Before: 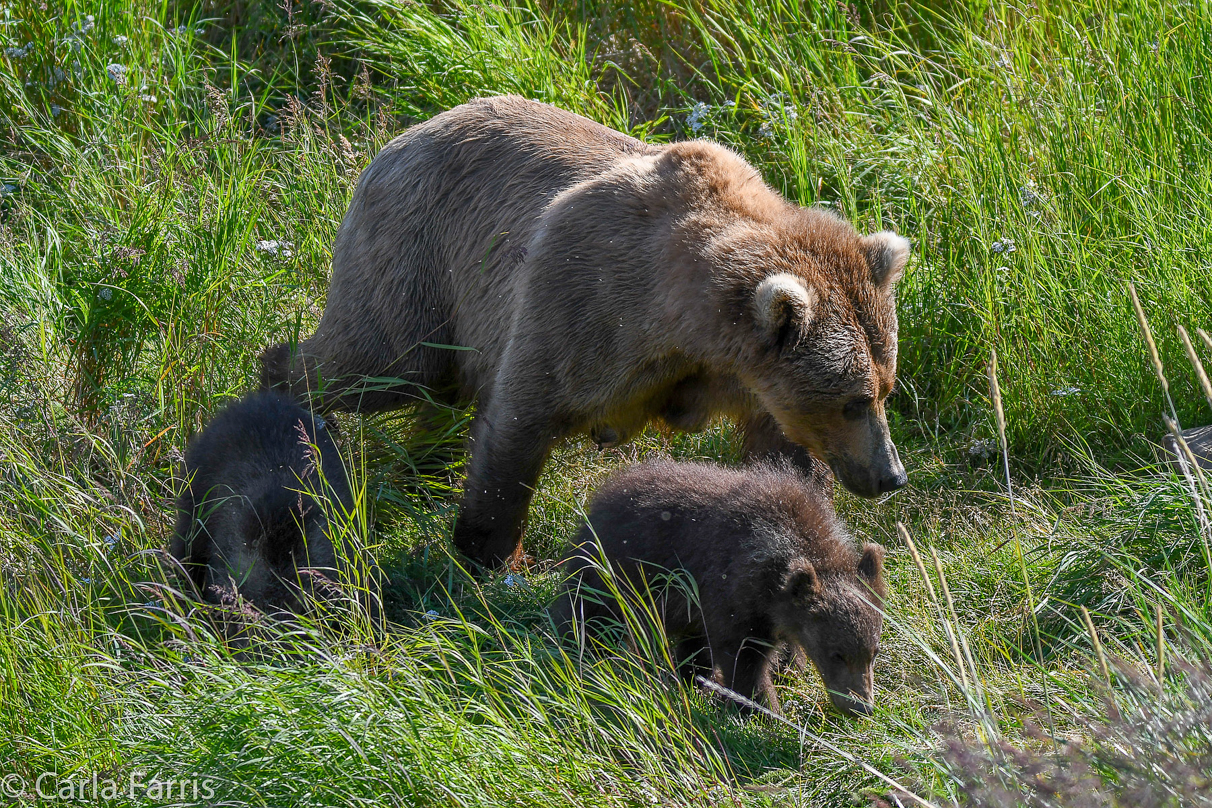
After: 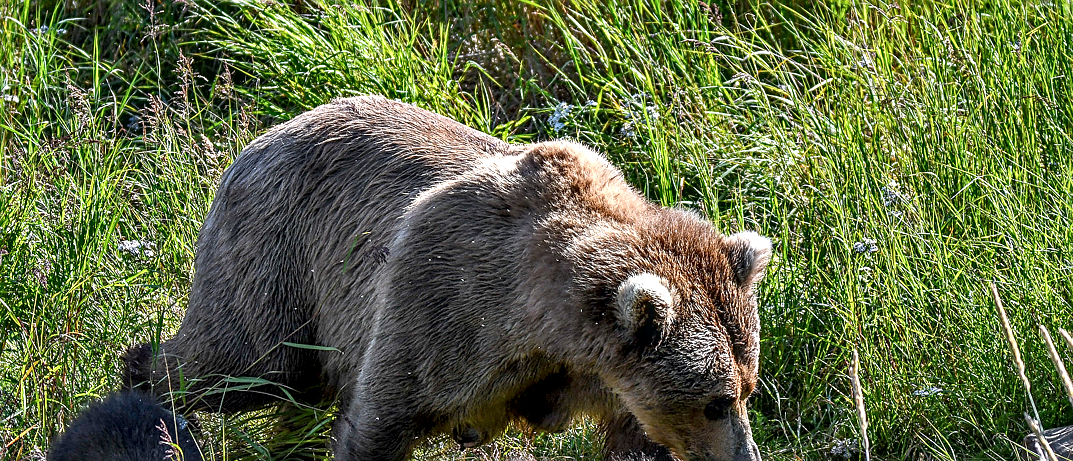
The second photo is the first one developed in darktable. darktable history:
local contrast: on, module defaults
sharpen: radius 1.96
crop and rotate: left 11.423%, bottom 42.838%
contrast brightness saturation: saturation -0.053
contrast equalizer: y [[0.6 ×6], [0.55 ×6], [0 ×6], [0 ×6], [0 ×6]]
